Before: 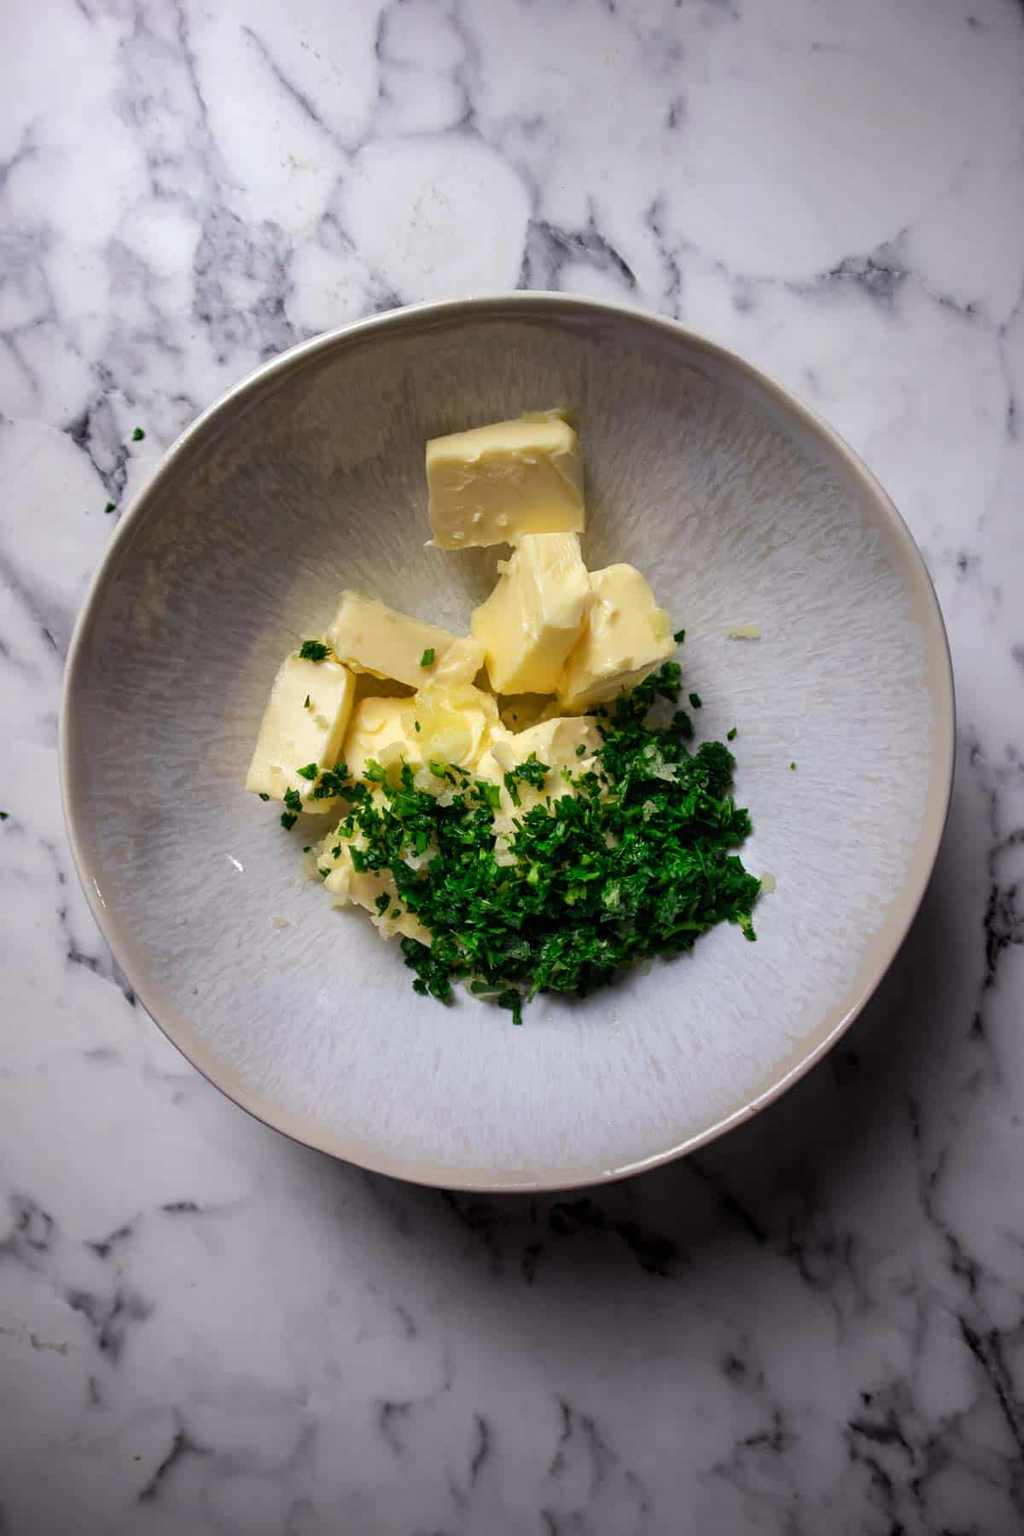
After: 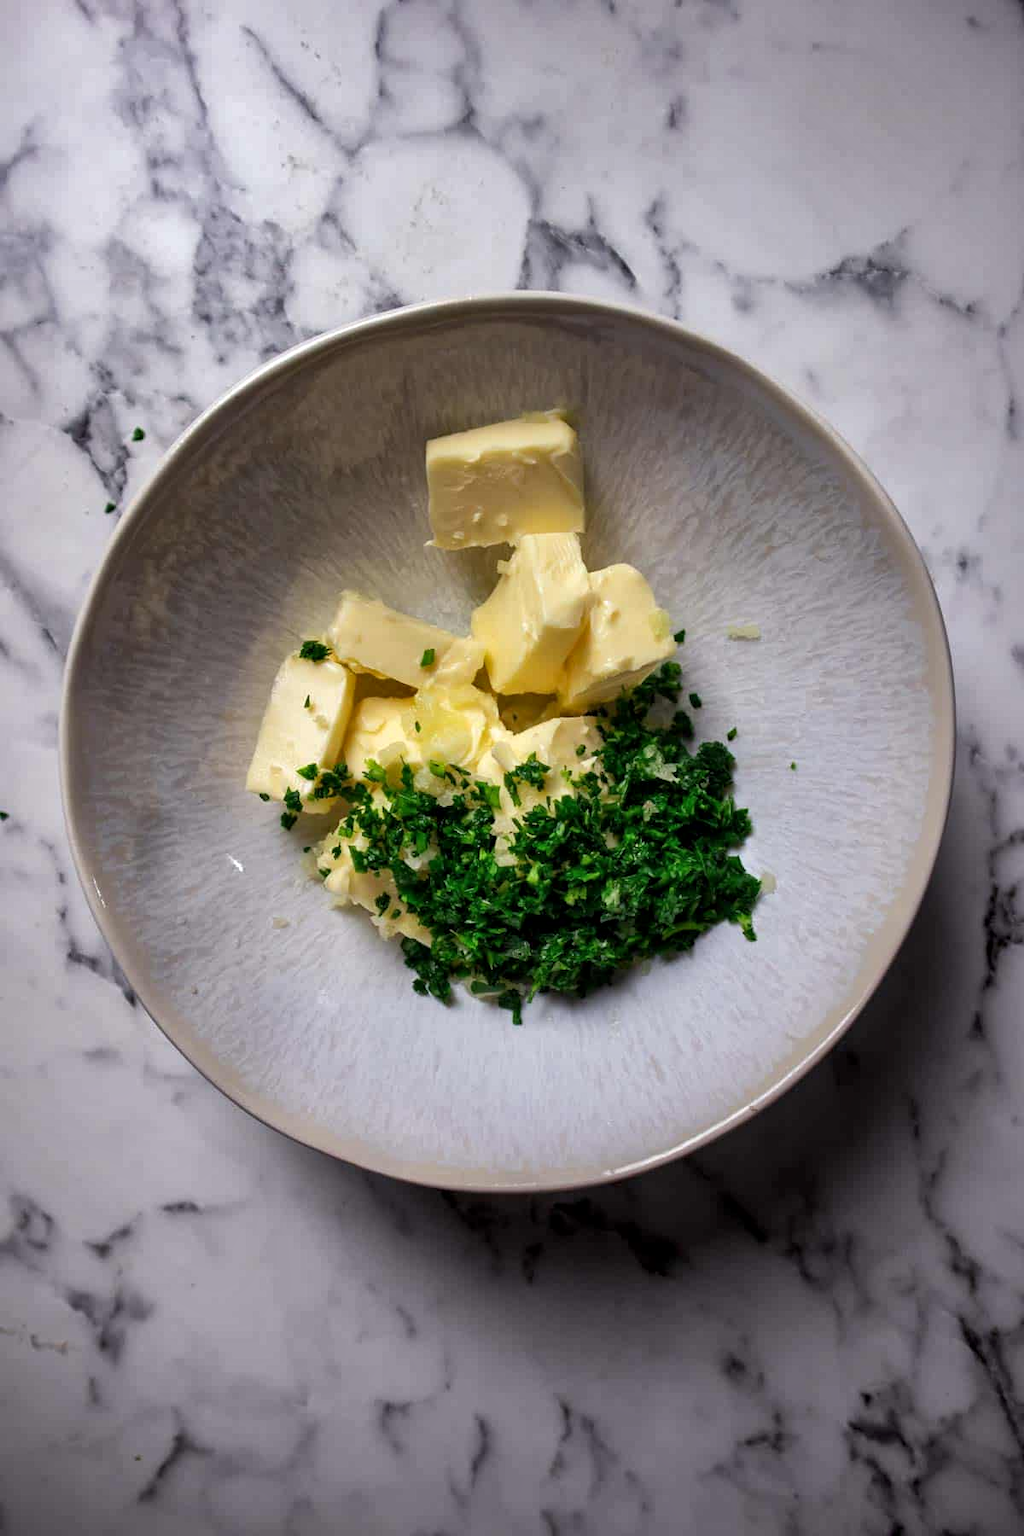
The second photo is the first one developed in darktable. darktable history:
shadows and highlights: shadows 22.11, highlights -49.05, soften with gaussian
local contrast: mode bilateral grid, contrast 20, coarseness 50, detail 120%, midtone range 0.2
